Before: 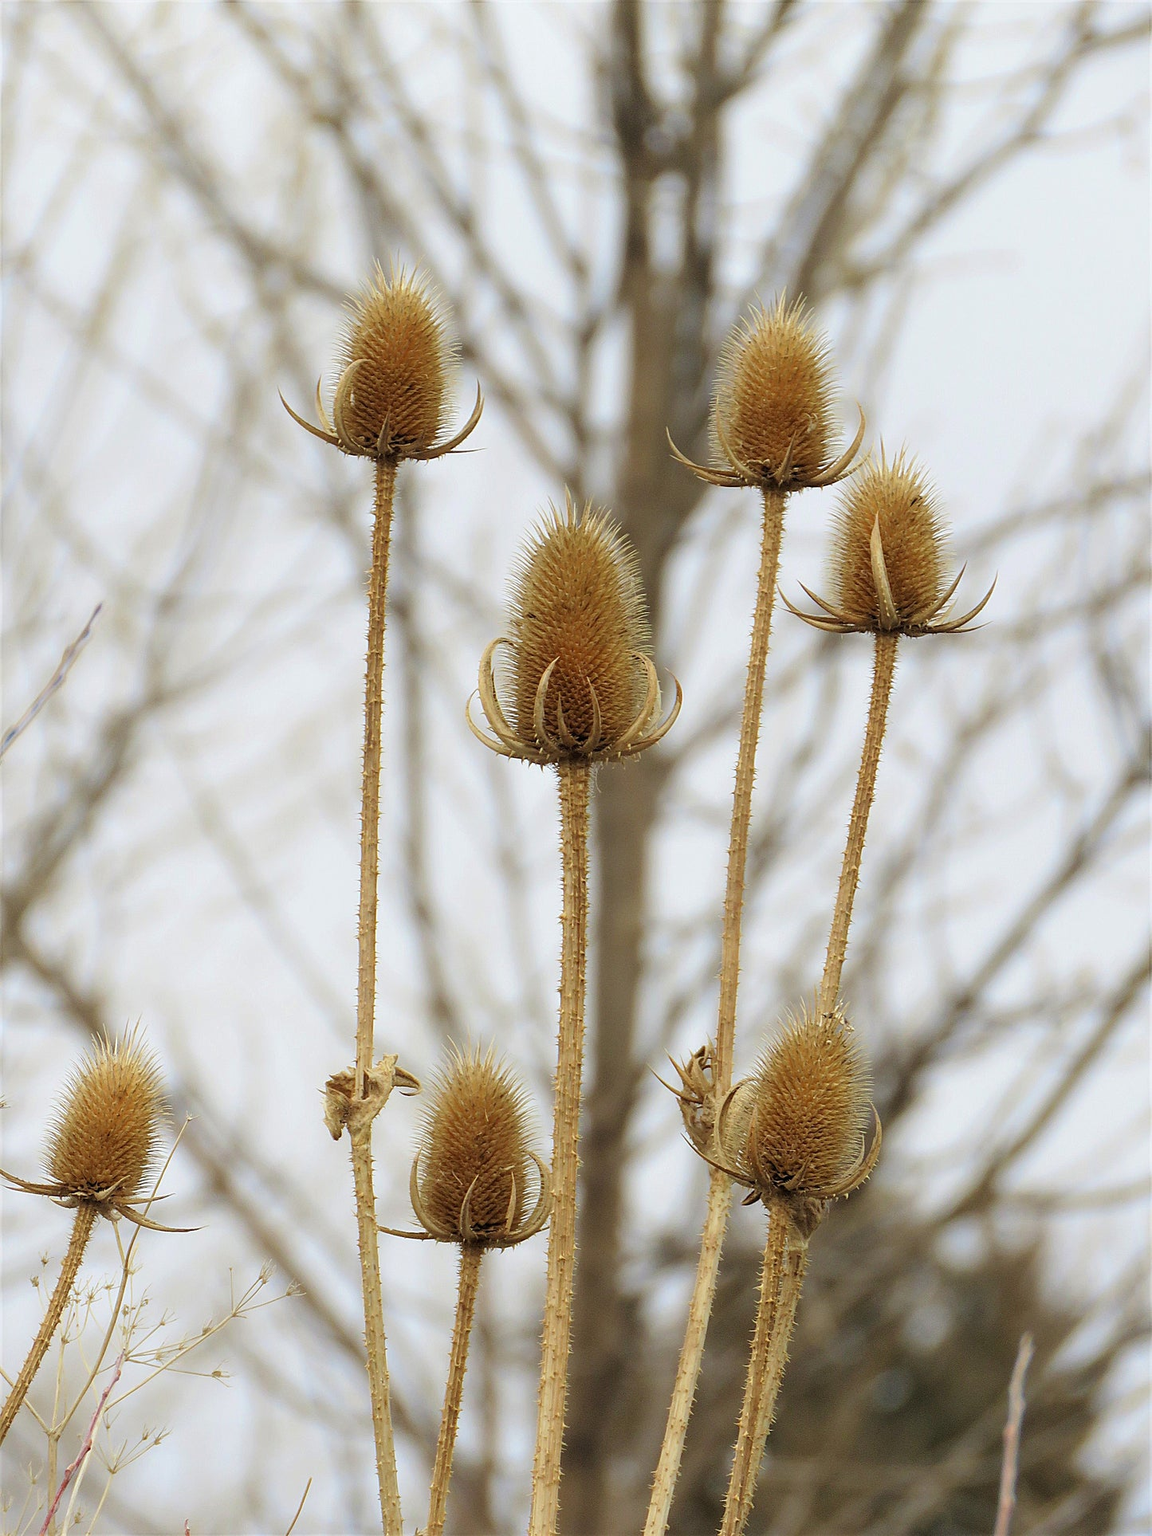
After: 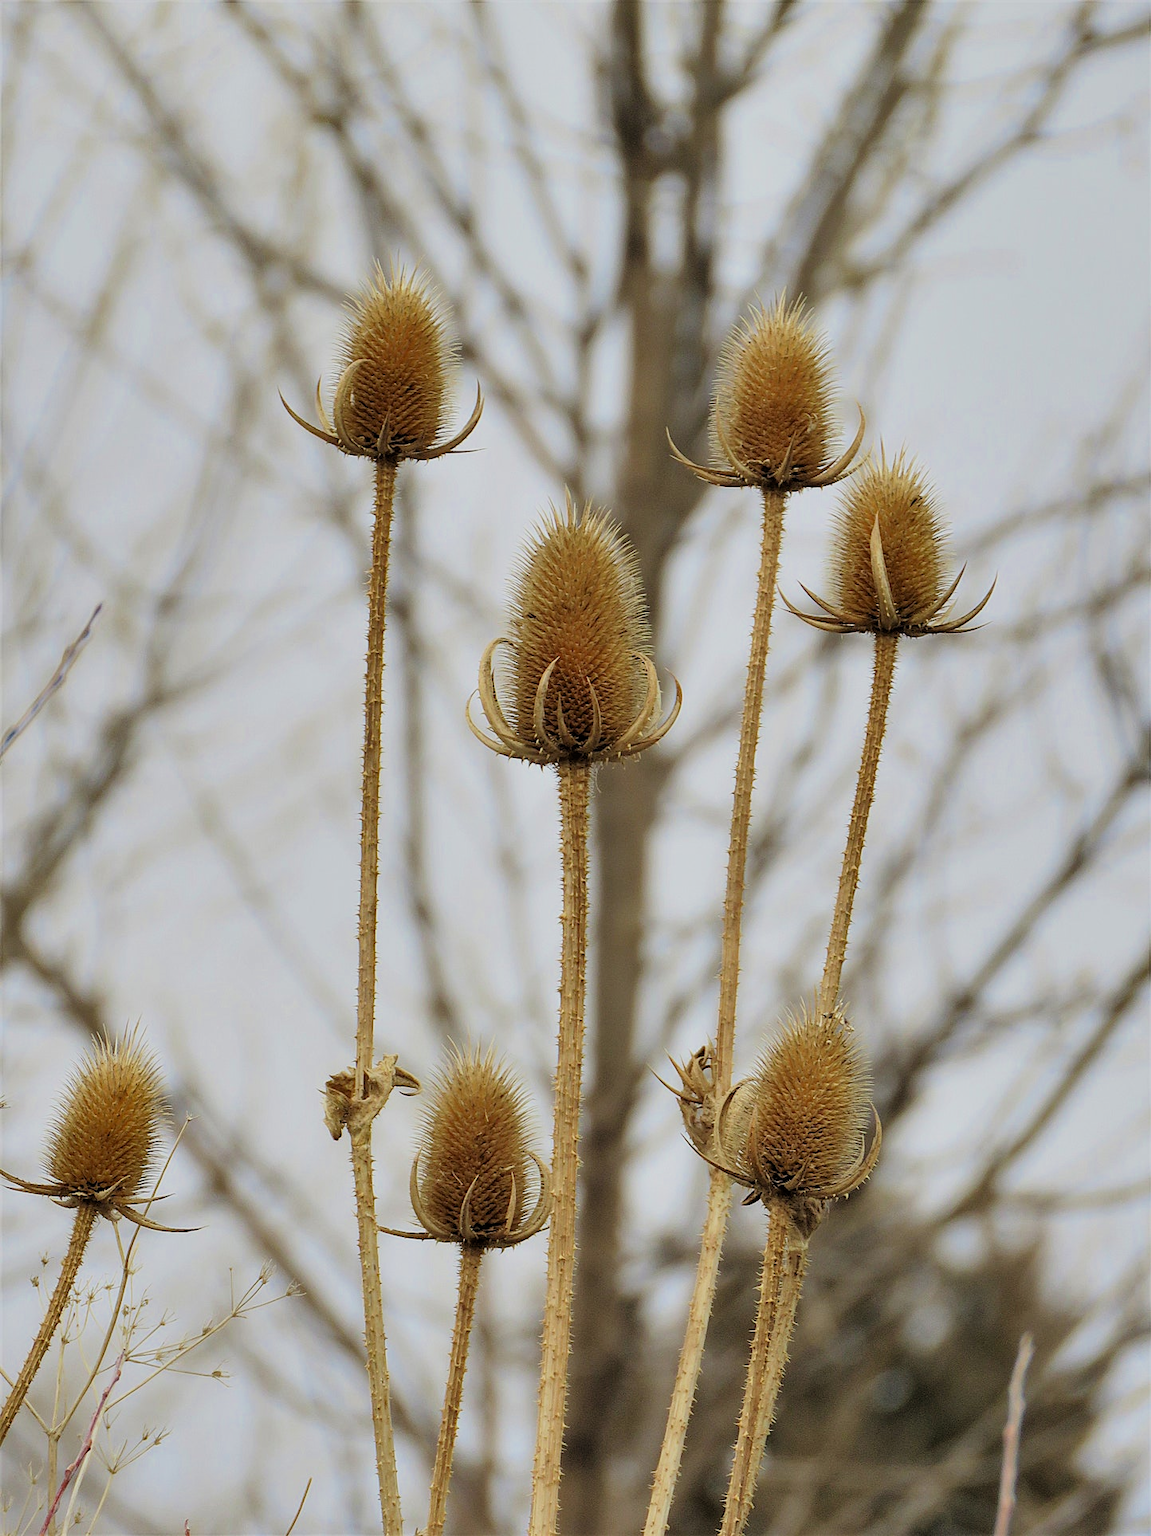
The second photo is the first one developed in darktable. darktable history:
filmic rgb: threshold 3 EV, hardness 4.17, latitude 50%, contrast 1.1, preserve chrominance max RGB, color science v6 (2022), contrast in shadows safe, contrast in highlights safe, enable highlight reconstruction true
shadows and highlights: radius 133.83, soften with gaussian
